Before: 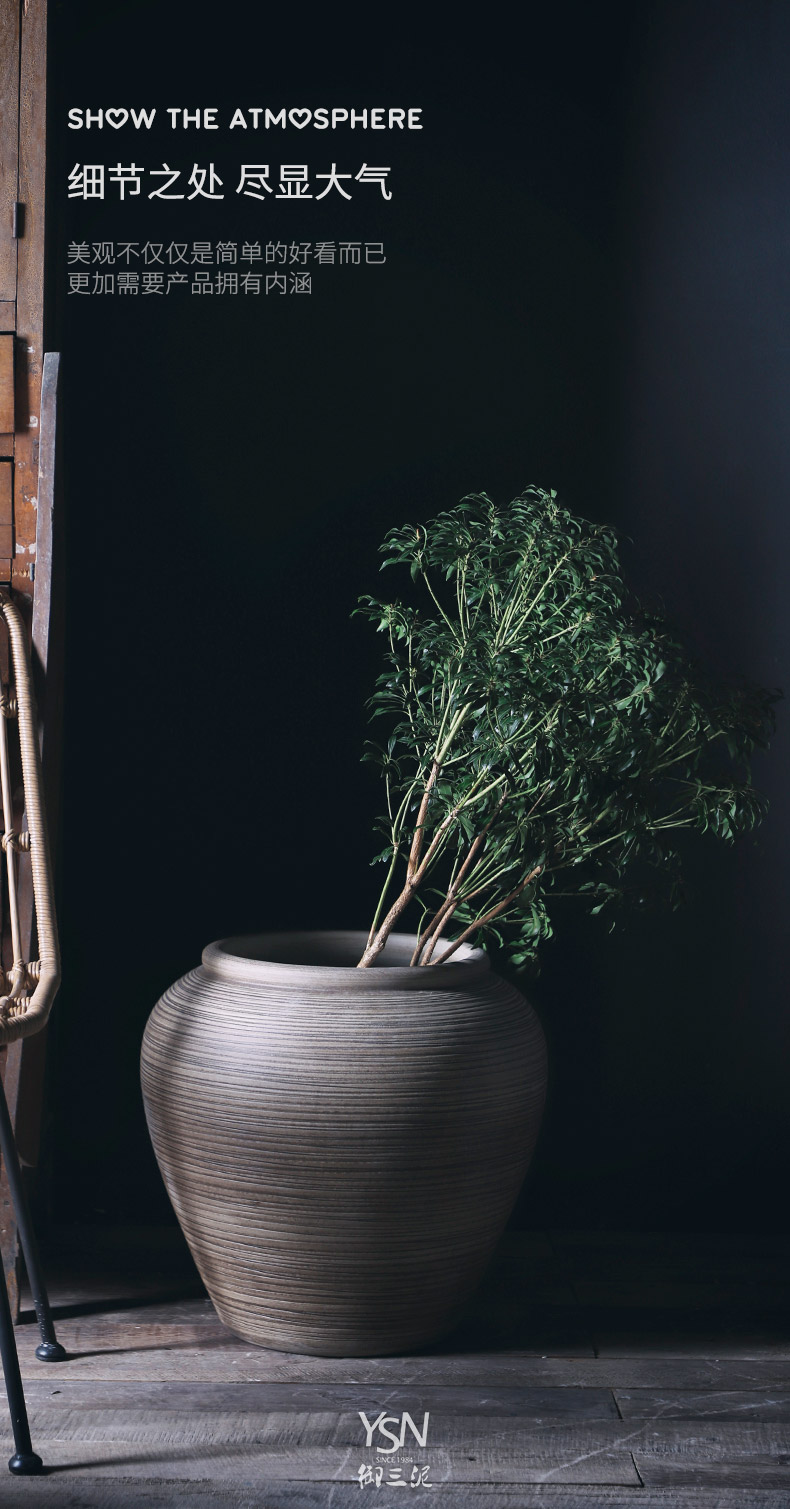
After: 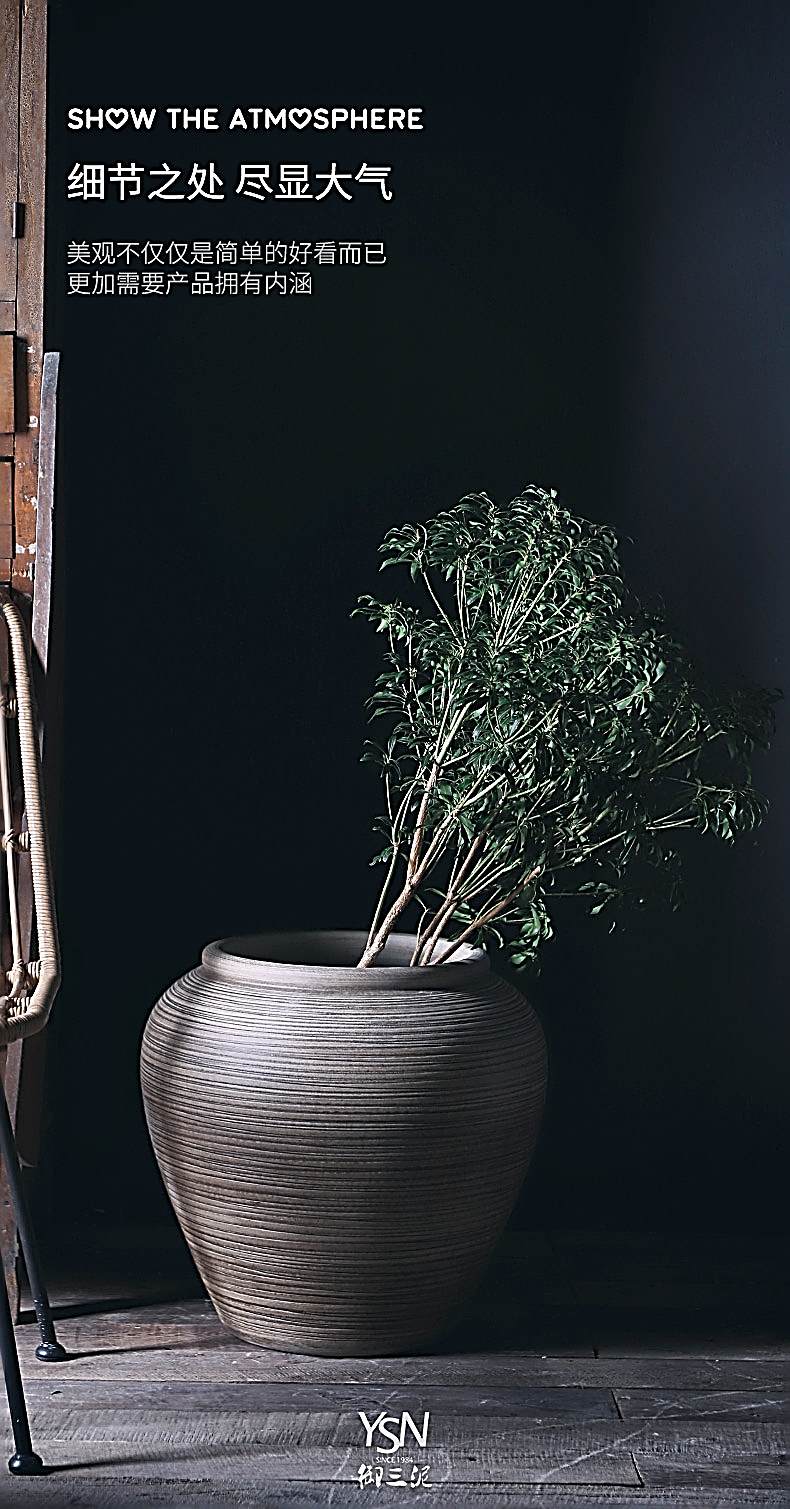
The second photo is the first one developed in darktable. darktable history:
sharpen: amount 1.986
